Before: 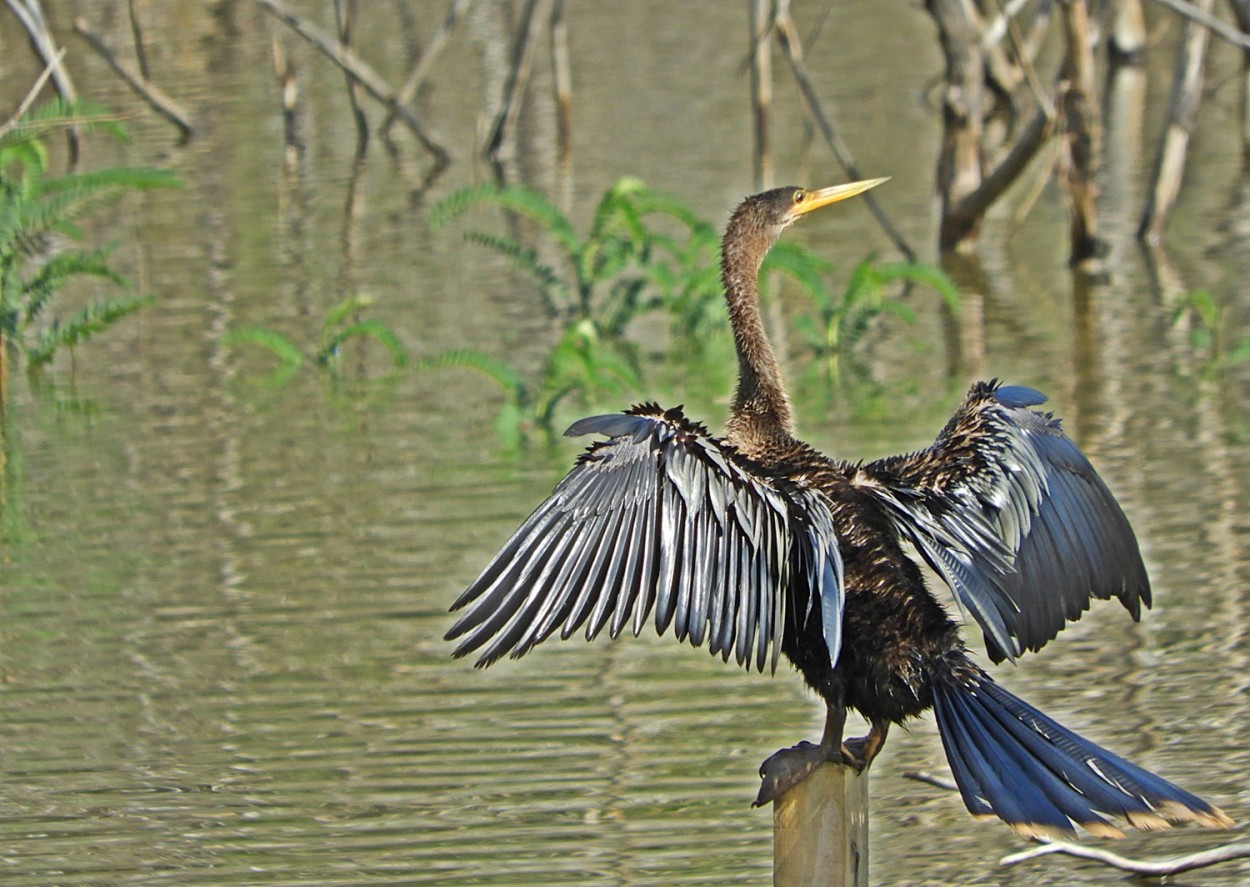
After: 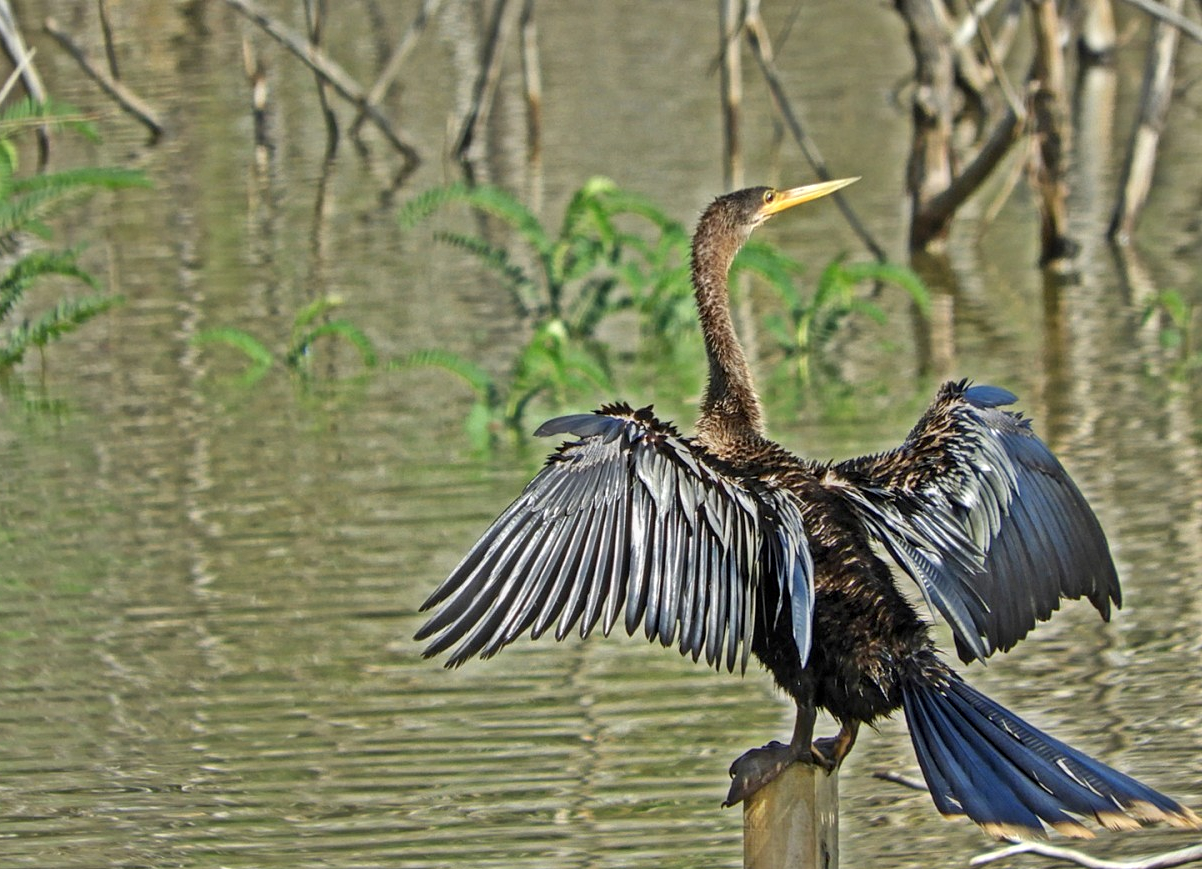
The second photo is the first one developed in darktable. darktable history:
crop and rotate: left 2.54%, right 1.243%, bottom 2.018%
local contrast: detail 130%
